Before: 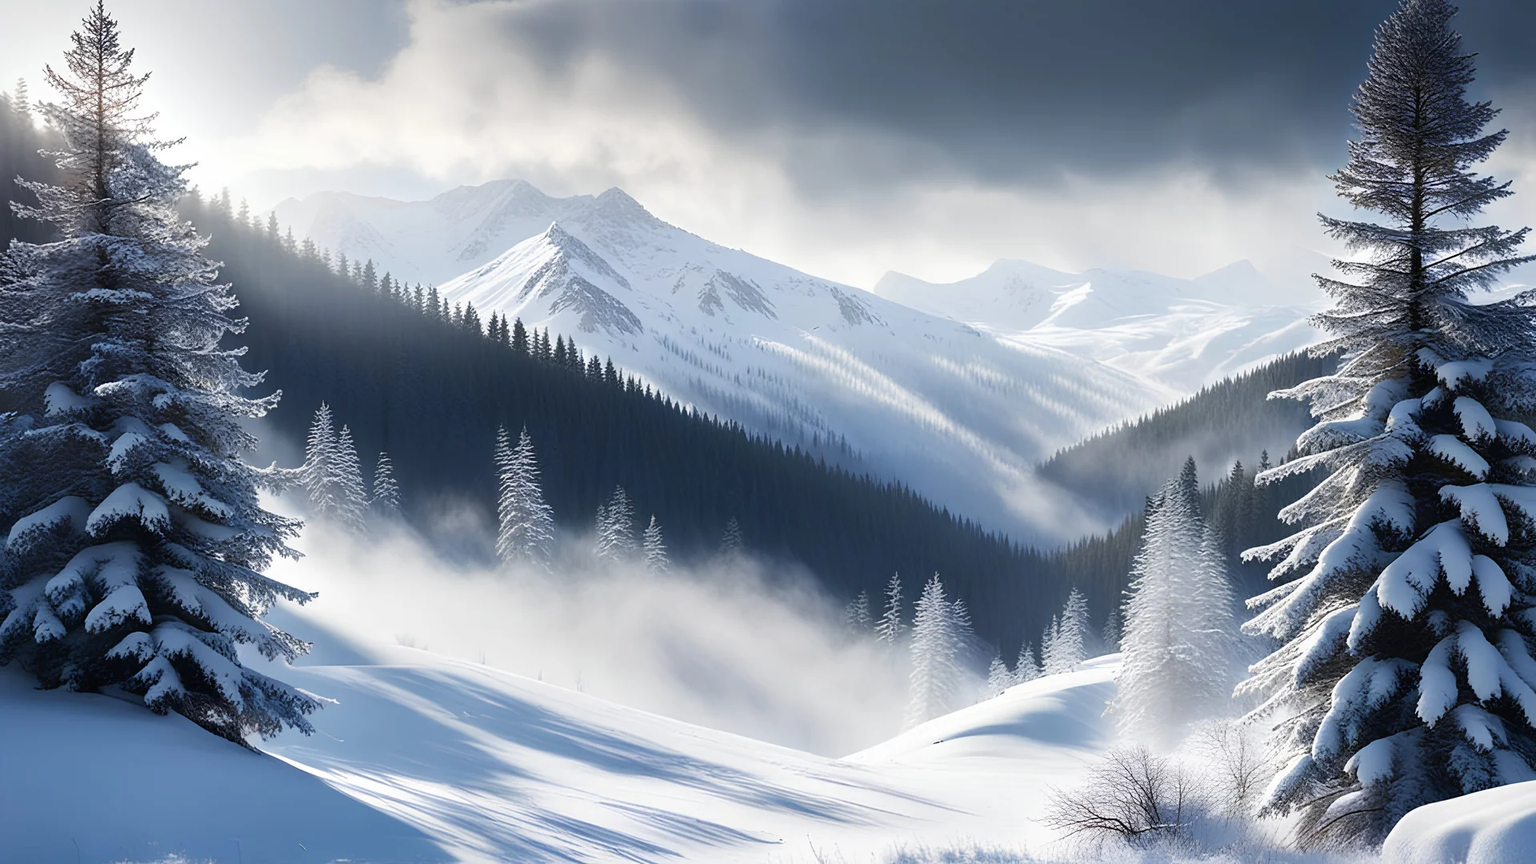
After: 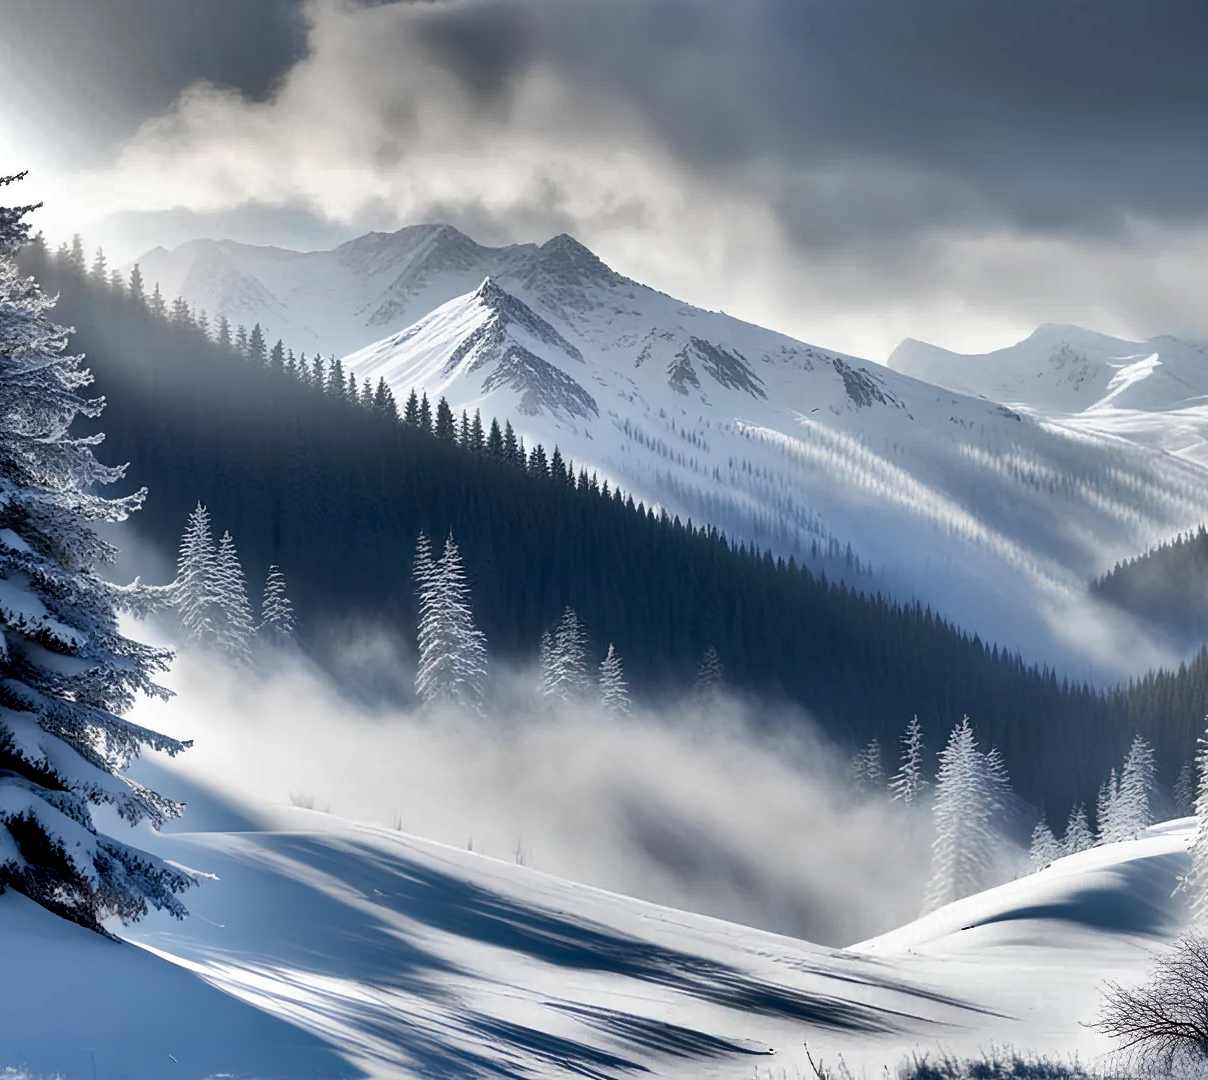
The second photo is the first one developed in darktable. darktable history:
crop: left 10.705%, right 26.355%
exposure: black level correction 0.011, compensate exposure bias true, compensate highlight preservation false
shadows and highlights: shadows 21.03, highlights -81.79, soften with gaussian
